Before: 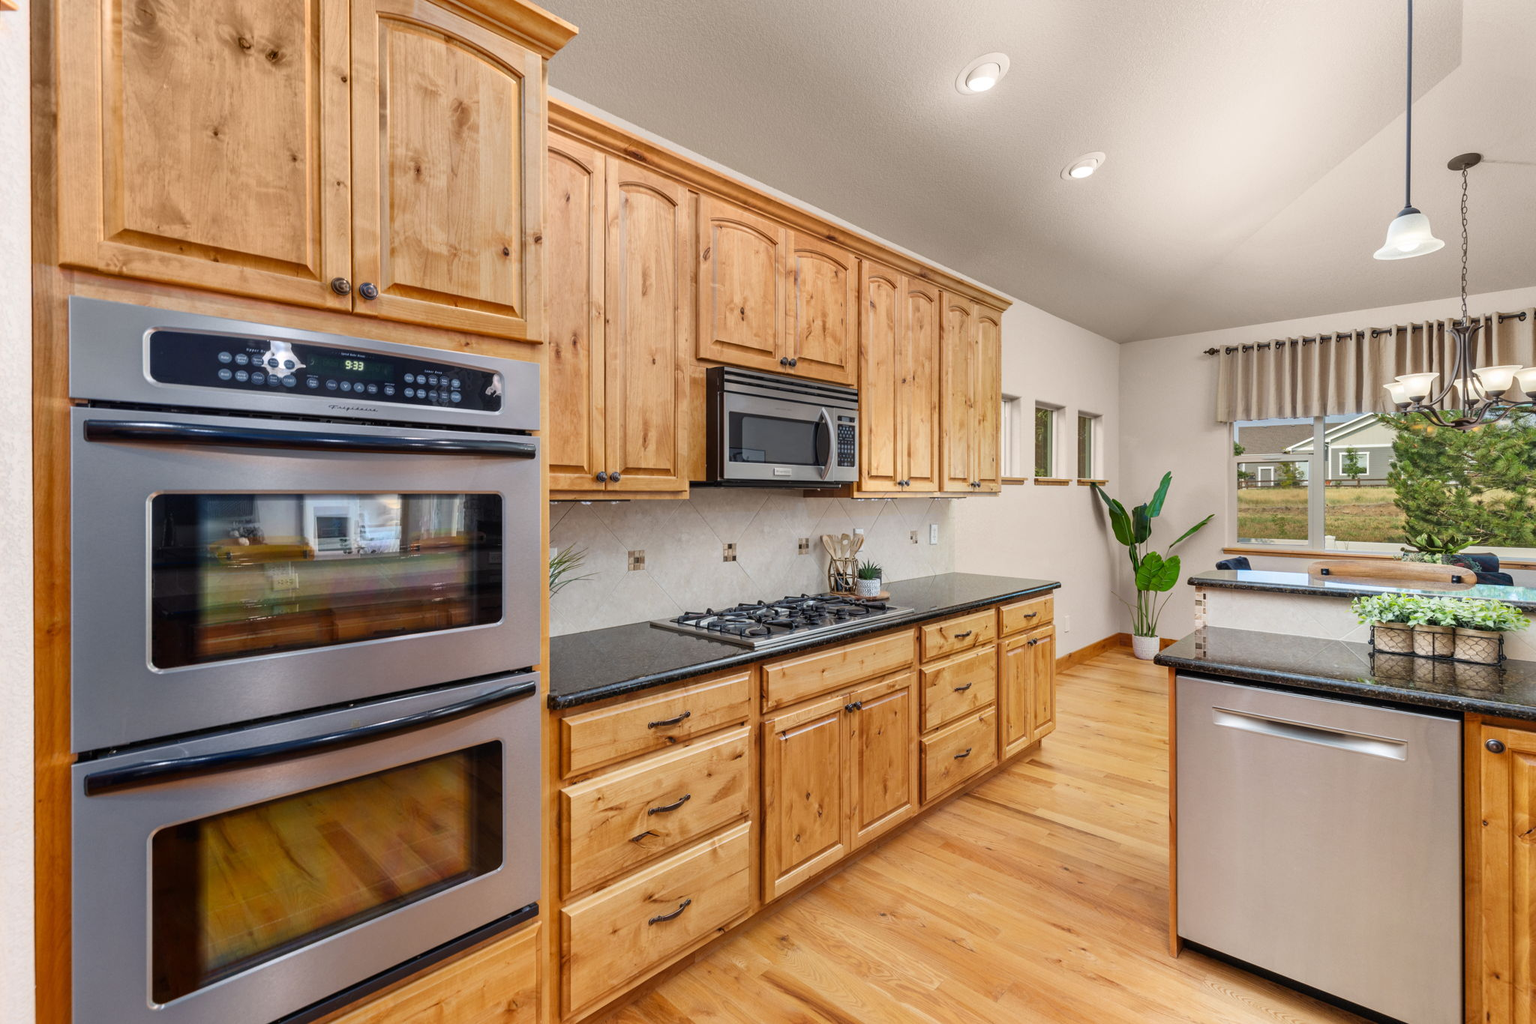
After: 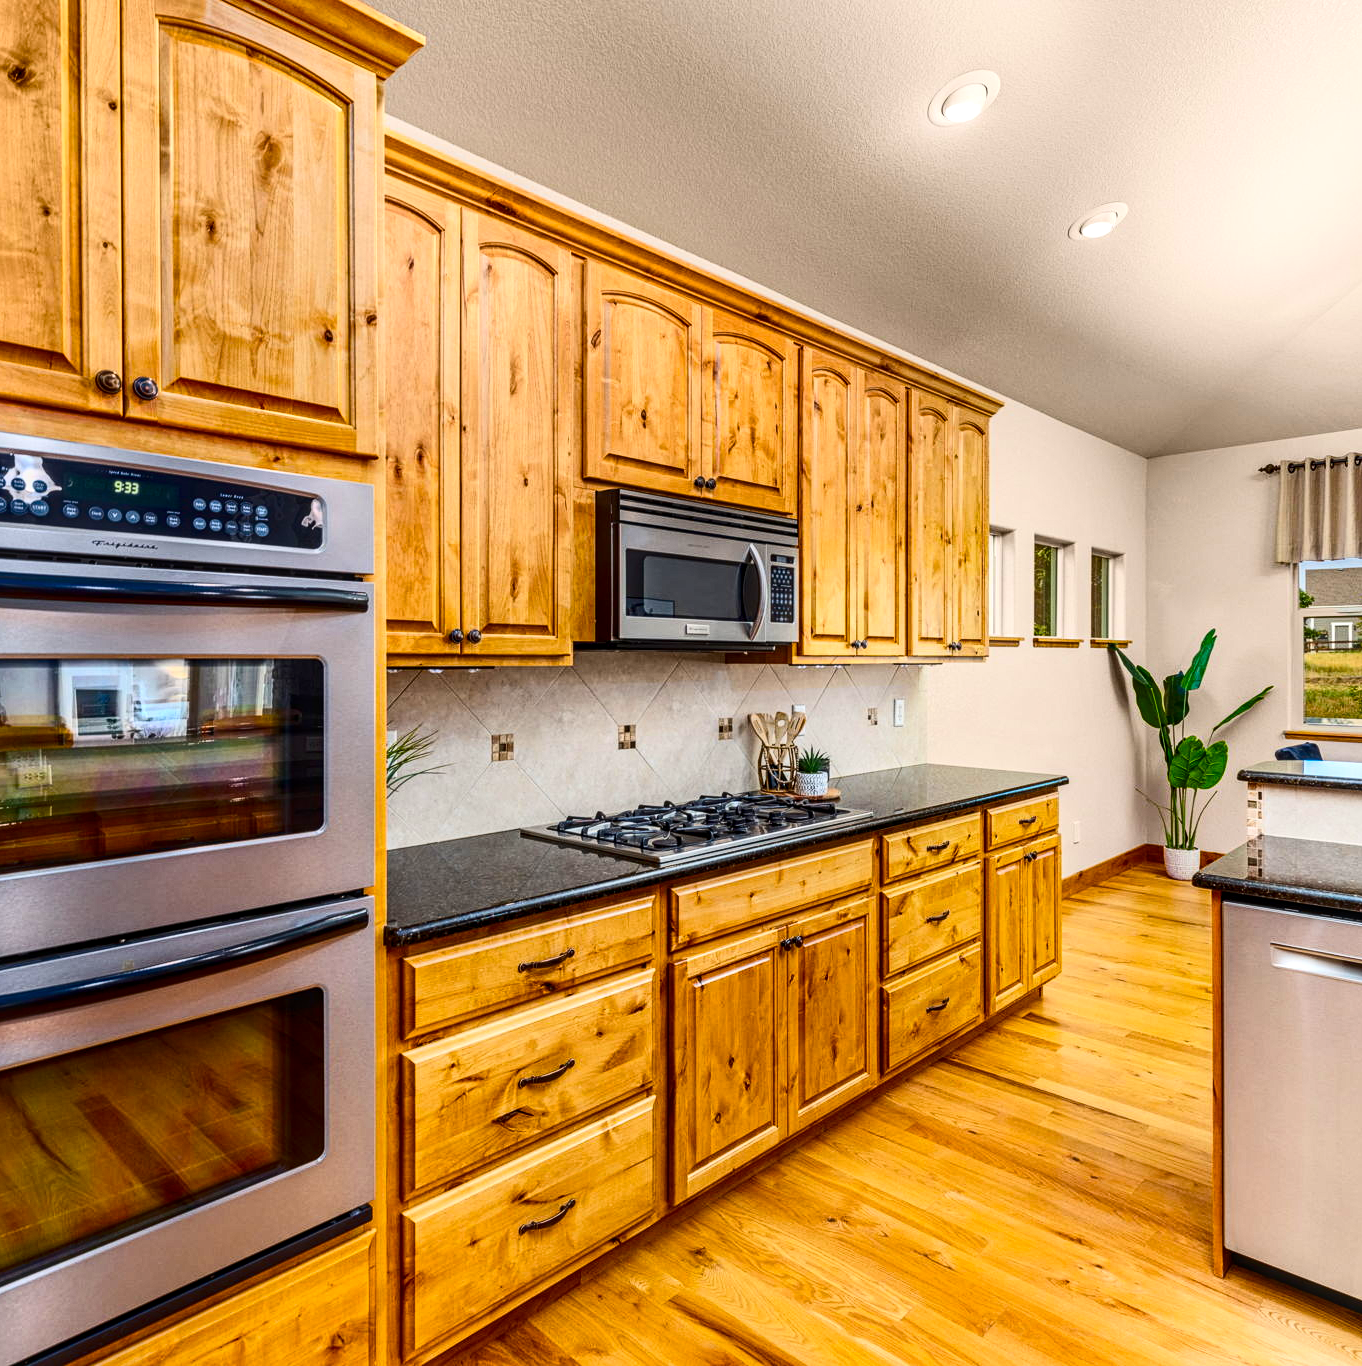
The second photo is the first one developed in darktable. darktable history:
crop: left 16.899%, right 16.556%
color balance rgb: linear chroma grading › global chroma 15%, perceptual saturation grading › global saturation 30%
color correction: saturation 1.1
contrast equalizer: y [[0.5, 0.5, 0.5, 0.512, 0.552, 0.62], [0.5 ×6], [0.5 ×4, 0.504, 0.553], [0 ×6], [0 ×6]]
contrast brightness saturation: contrast 0.28
local contrast: on, module defaults
white balance: emerald 1
